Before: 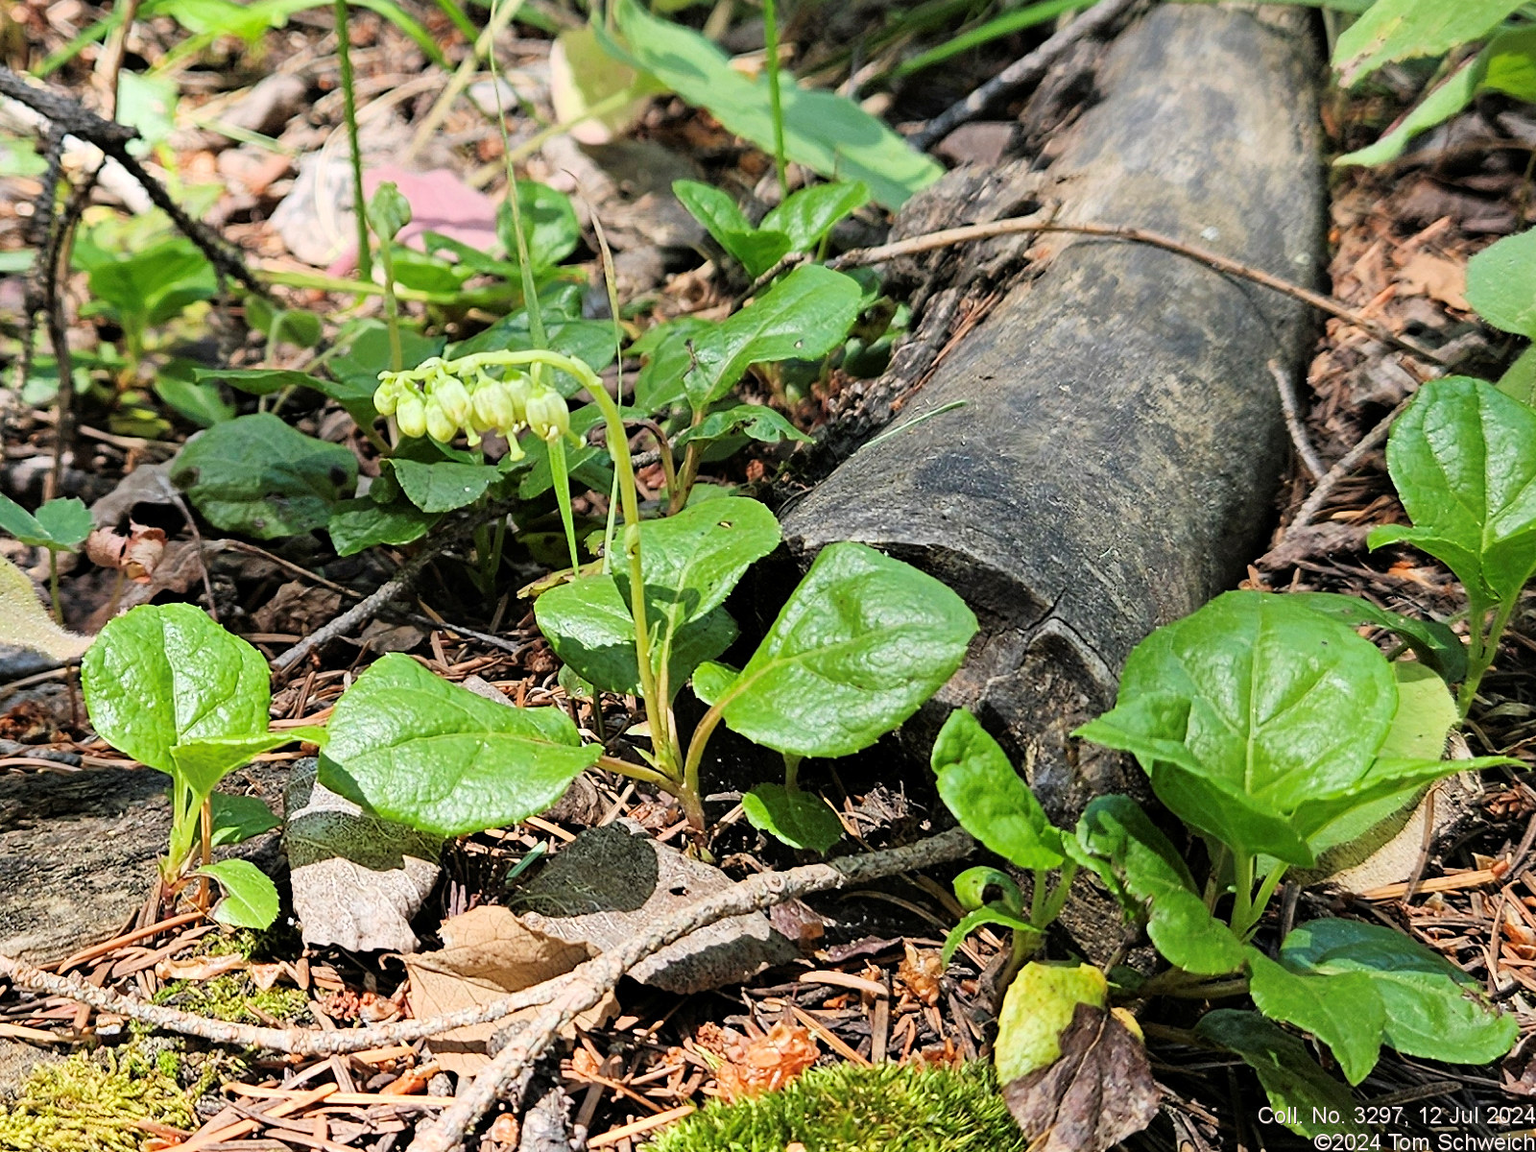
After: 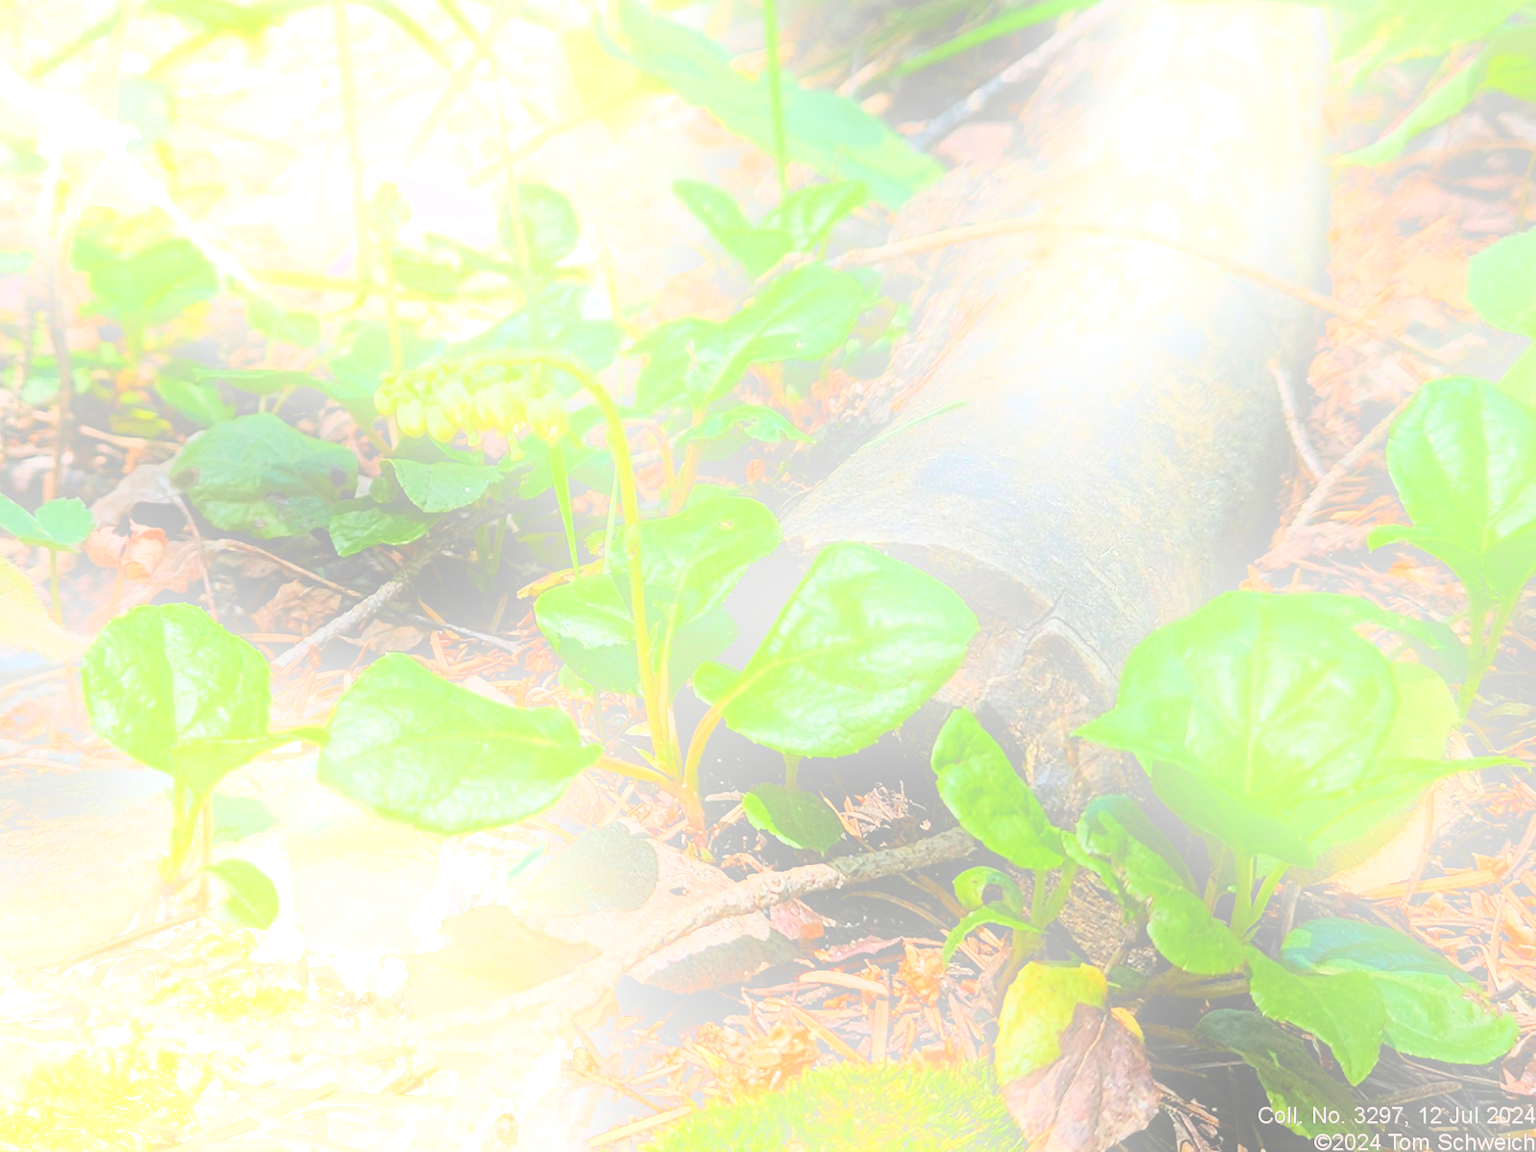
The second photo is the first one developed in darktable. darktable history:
contrast brightness saturation: contrast -0.08, brightness -0.04, saturation -0.11
bloom: size 25%, threshold 5%, strength 90%
